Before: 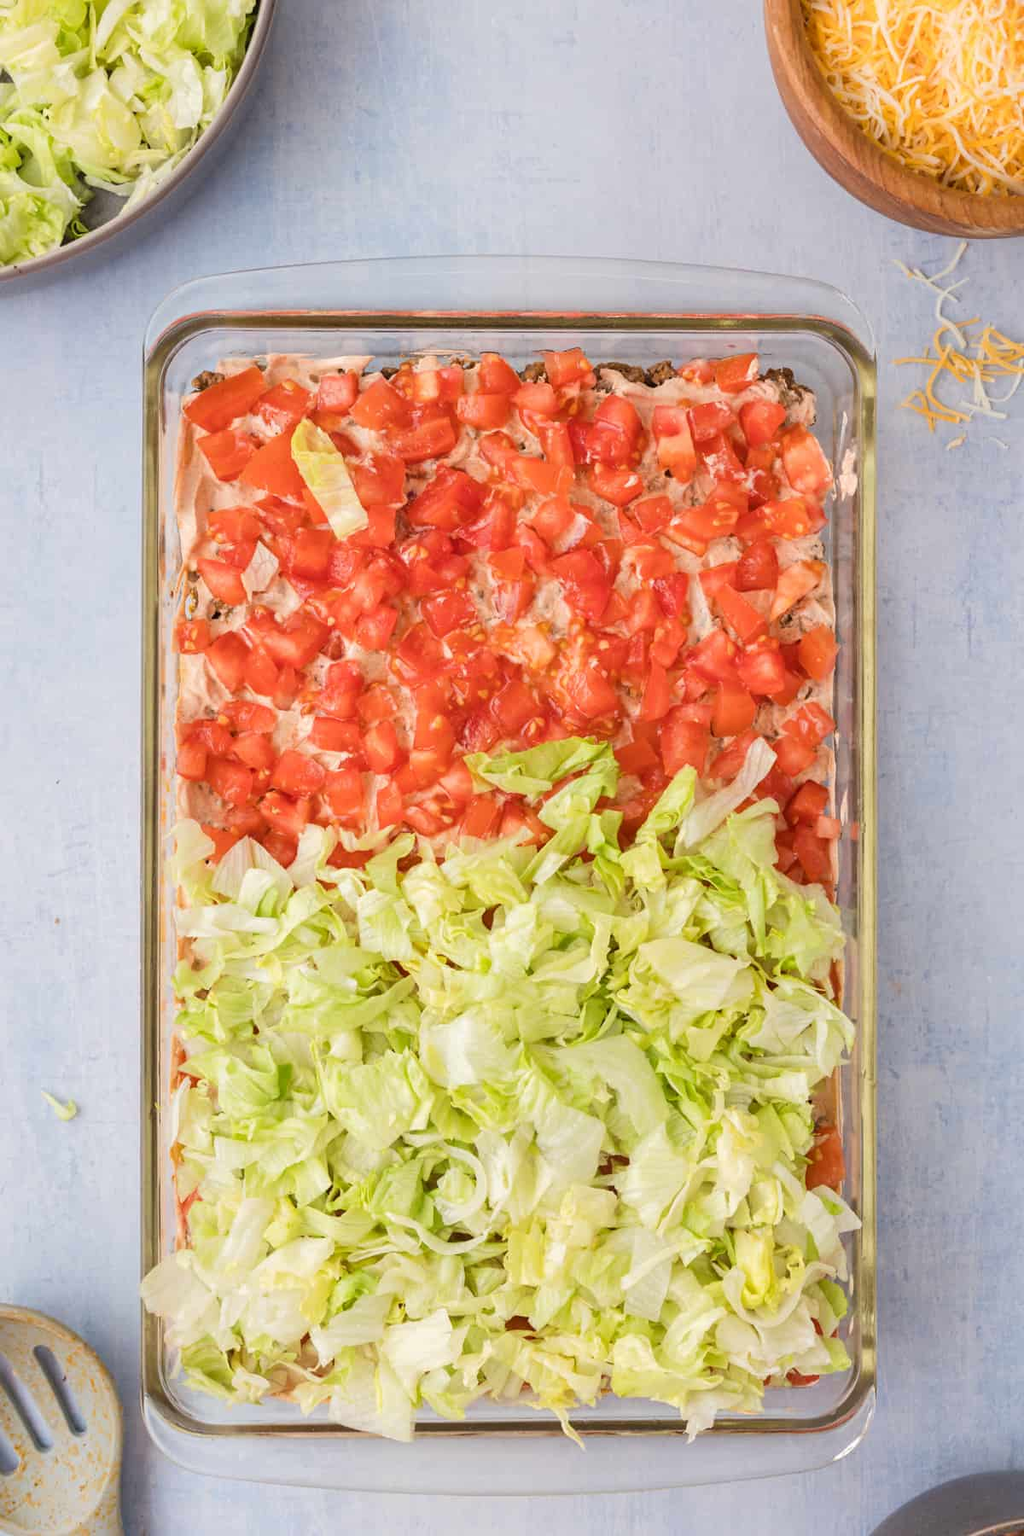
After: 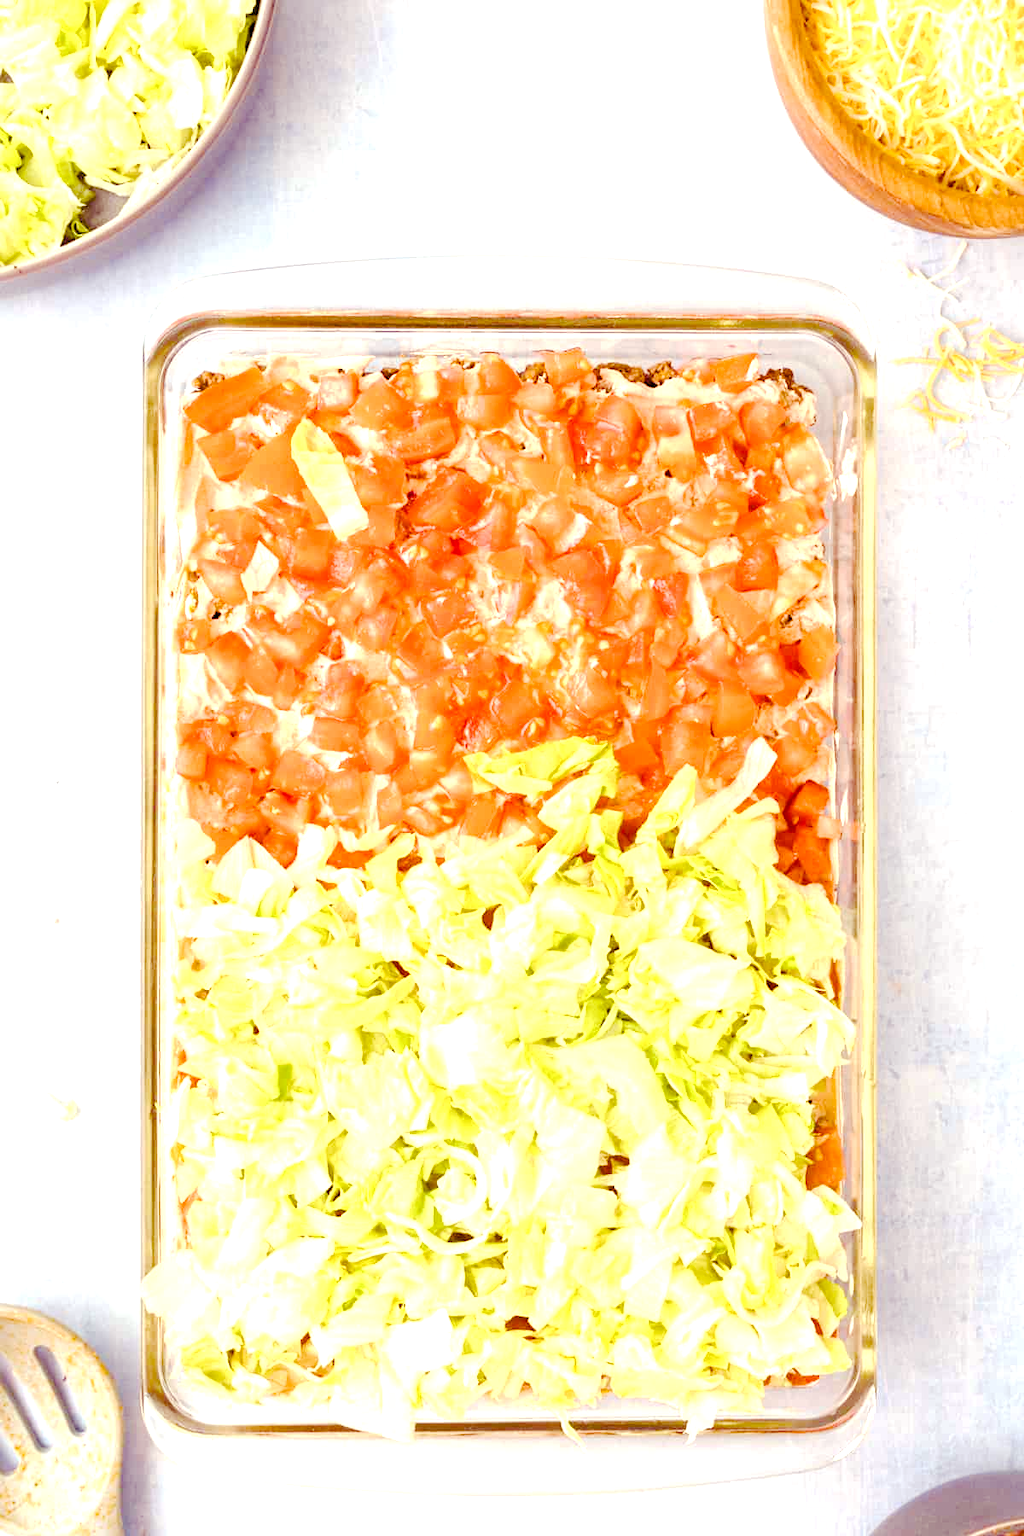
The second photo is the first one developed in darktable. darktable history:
exposure: black level correction 0, exposure 0.7 EV, compensate exposure bias true, compensate highlight preservation false
base curve: curves: ch0 [(0, 0) (0.158, 0.273) (0.879, 0.895) (1, 1)], preserve colors none
color balance rgb: shadows lift › luminance -21.66%, shadows lift › chroma 8.98%, shadows lift › hue 283.37°, power › chroma 1.55%, power › hue 25.59°, highlights gain › luminance 6.08%, highlights gain › chroma 2.55%, highlights gain › hue 90°, global offset › luminance -0.87%, perceptual saturation grading › global saturation 27.49%, perceptual saturation grading › highlights -28.39%, perceptual saturation grading › mid-tones 15.22%, perceptual saturation grading › shadows 33.98%, perceptual brilliance grading › highlights 10%, perceptual brilliance grading › mid-tones 5%
